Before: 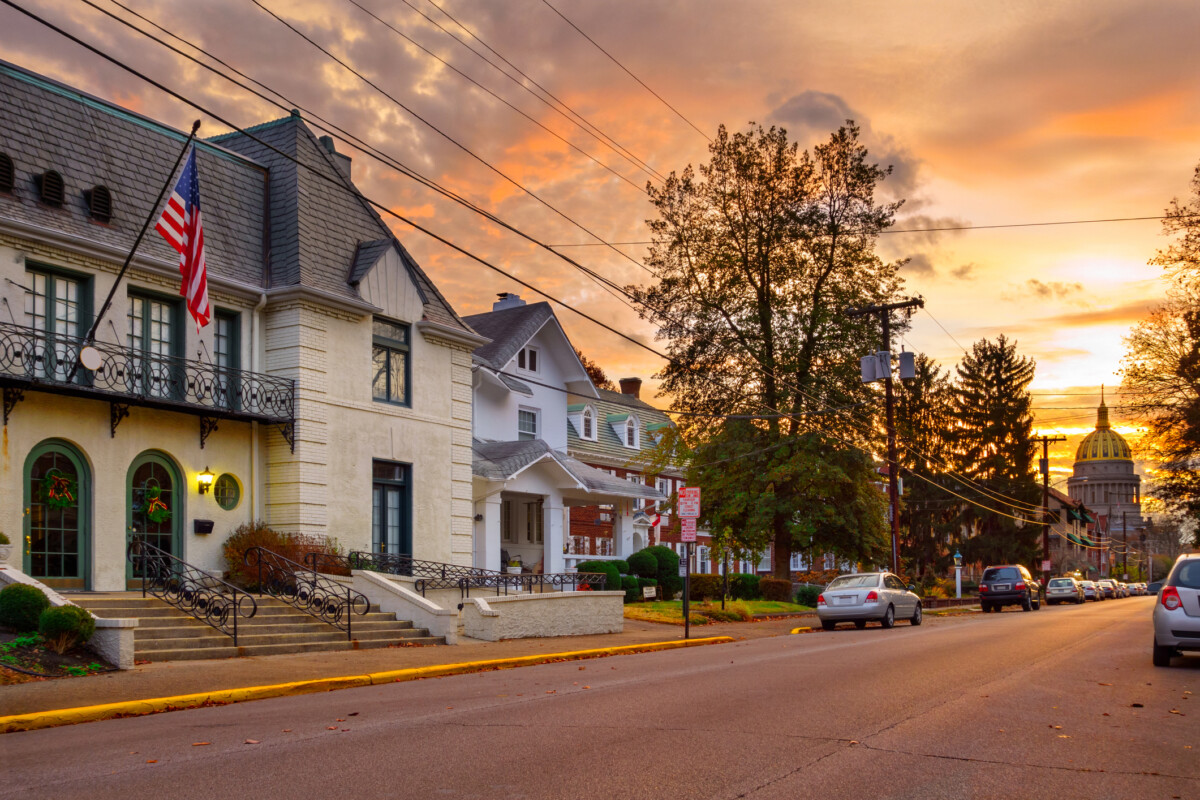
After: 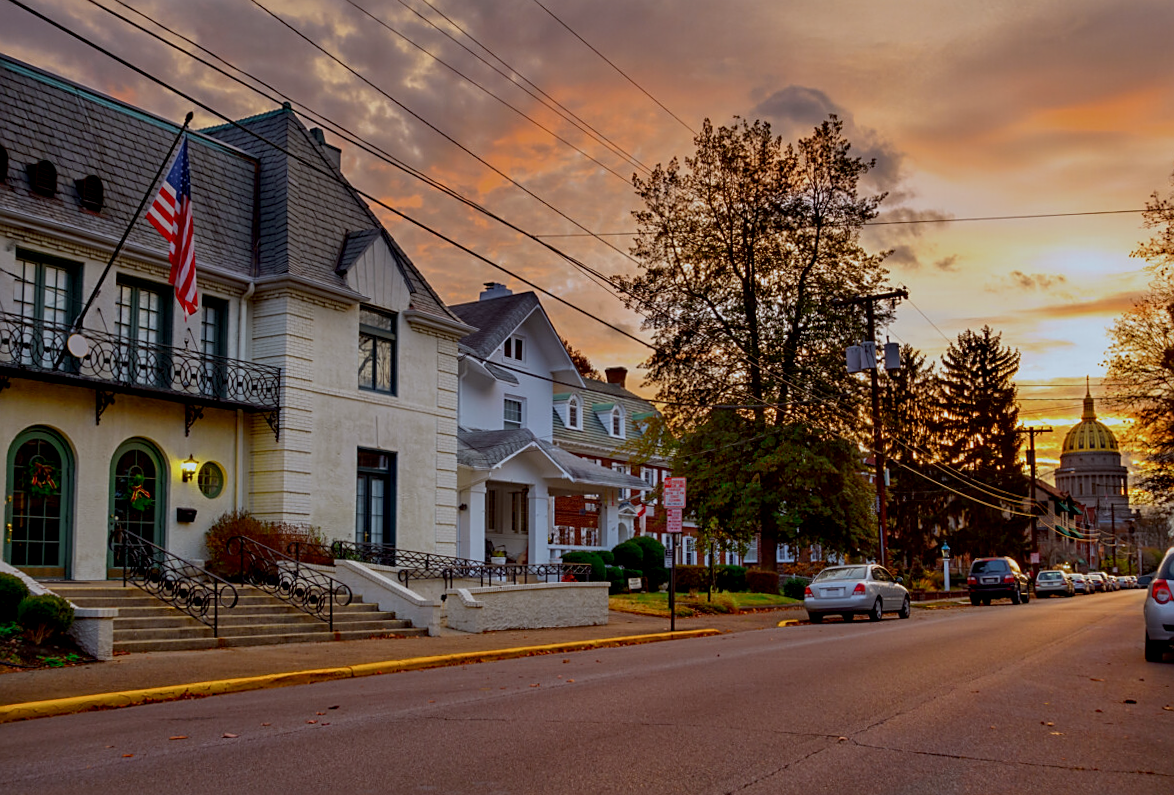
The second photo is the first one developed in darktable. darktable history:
sharpen: on, module defaults
exposure: black level correction 0.009, exposure -0.637 EV, compensate highlight preservation false
rotate and perspective: rotation 0.226°, lens shift (vertical) -0.042, crop left 0.023, crop right 0.982, crop top 0.006, crop bottom 0.994
color correction: highlights a* -4.18, highlights b* -10.81
